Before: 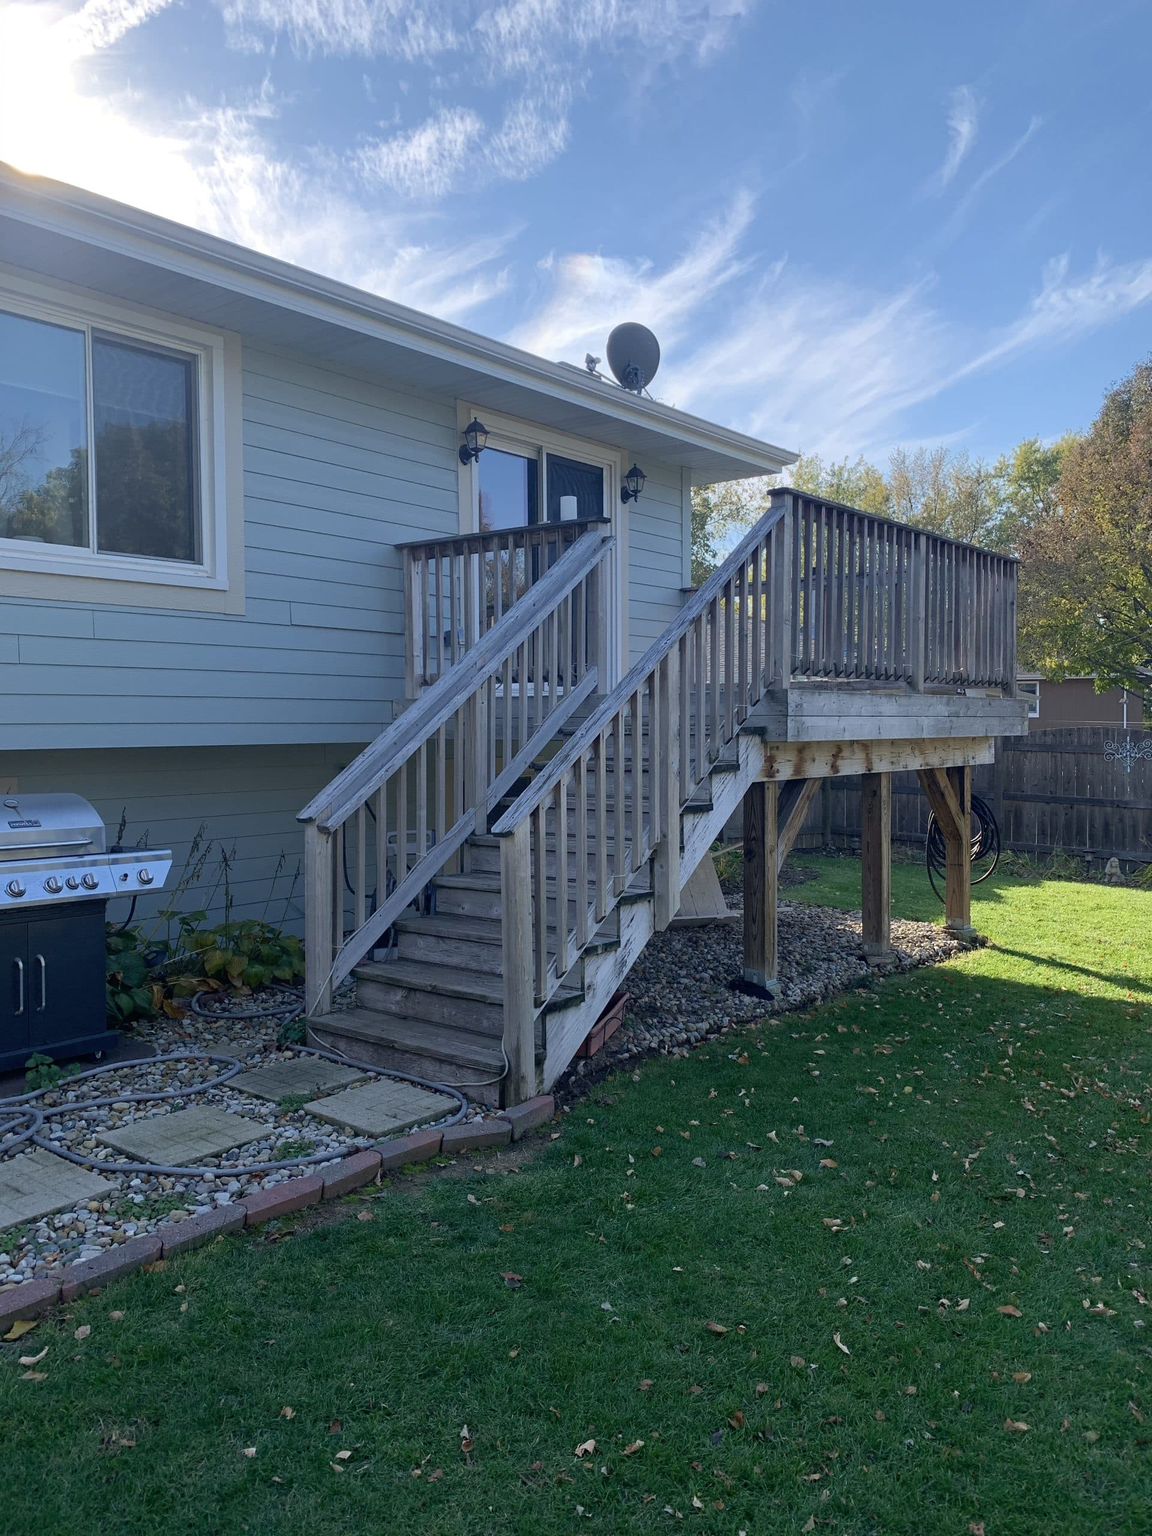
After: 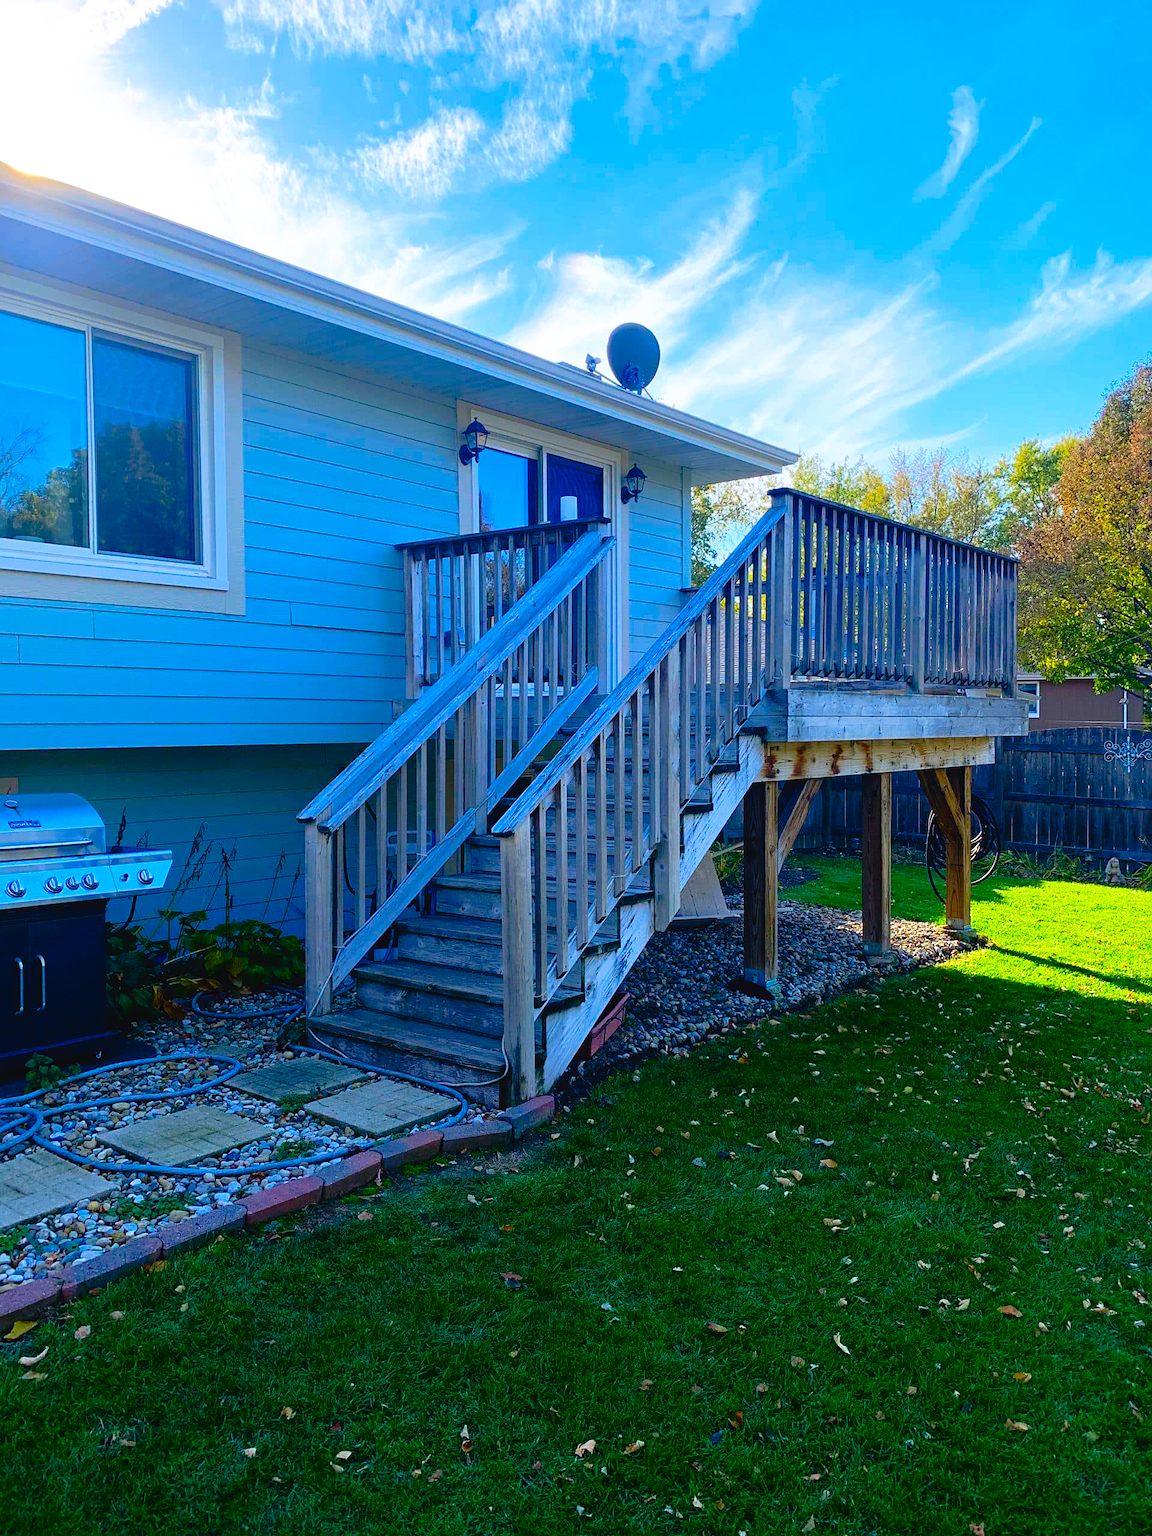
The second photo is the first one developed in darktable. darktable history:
tone curve: curves: ch0 [(0, 0) (0.003, 0.033) (0.011, 0.033) (0.025, 0.036) (0.044, 0.039) (0.069, 0.04) (0.1, 0.043) (0.136, 0.052) (0.177, 0.085) (0.224, 0.14) (0.277, 0.225) (0.335, 0.333) (0.399, 0.419) (0.468, 0.51) (0.543, 0.603) (0.623, 0.713) (0.709, 0.808) (0.801, 0.901) (0.898, 0.98) (1, 1)], preserve colors none
sharpen: amount 0.2
color correction: highlights b* -0.04, saturation 2.17
